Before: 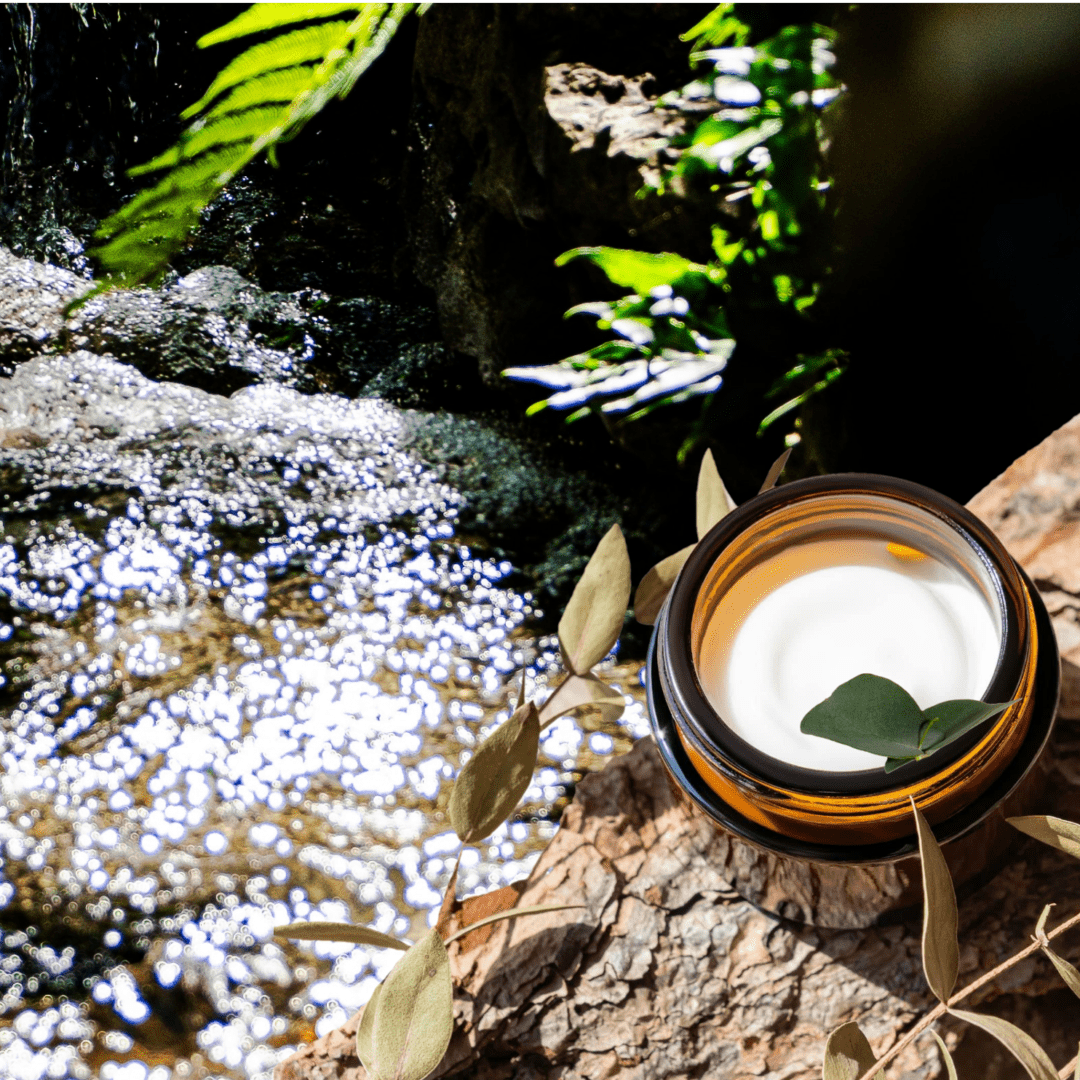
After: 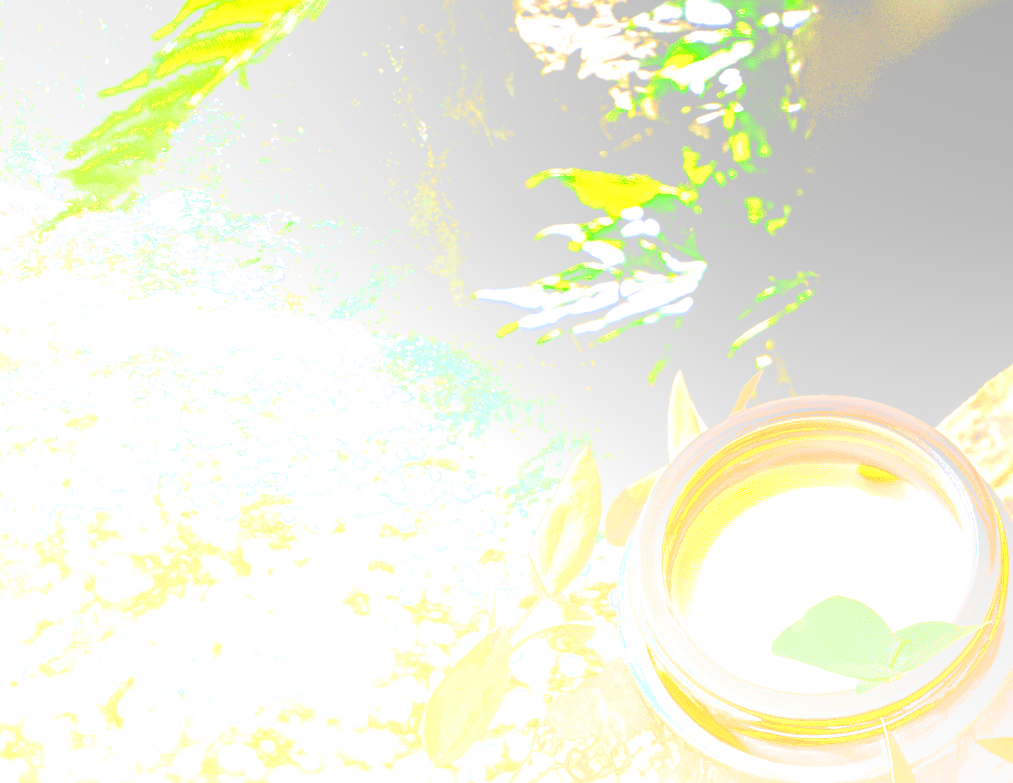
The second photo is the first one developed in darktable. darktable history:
crop: left 2.737%, top 7.287%, right 3.421%, bottom 20.179%
sharpen: radius 4
rgb levels: levels [[0.01, 0.419, 0.839], [0, 0.5, 1], [0, 0.5, 1]]
exposure: black level correction 0, exposure 1.2 EV, compensate highlight preservation false
white balance: emerald 1
local contrast: on, module defaults
velvia: on, module defaults
bloom: size 85%, threshold 5%, strength 85%
